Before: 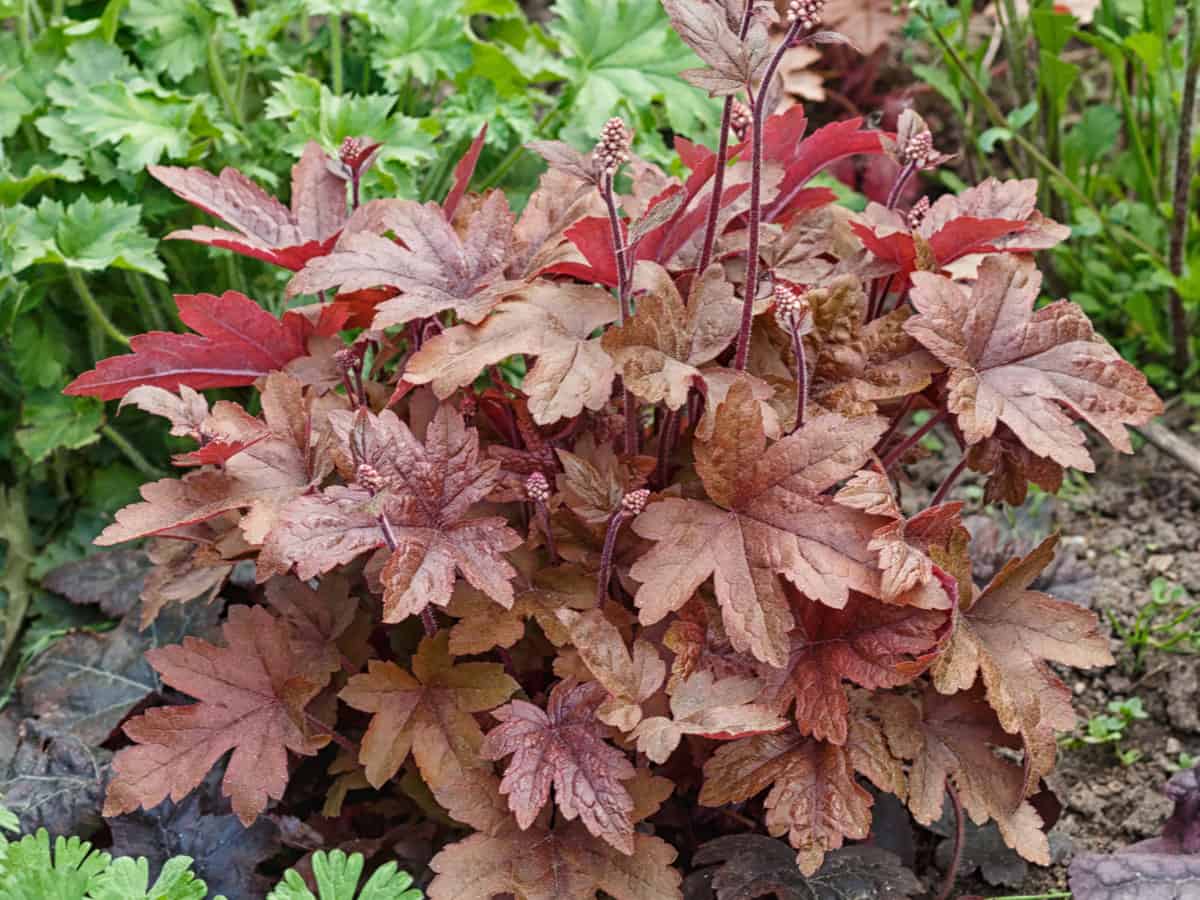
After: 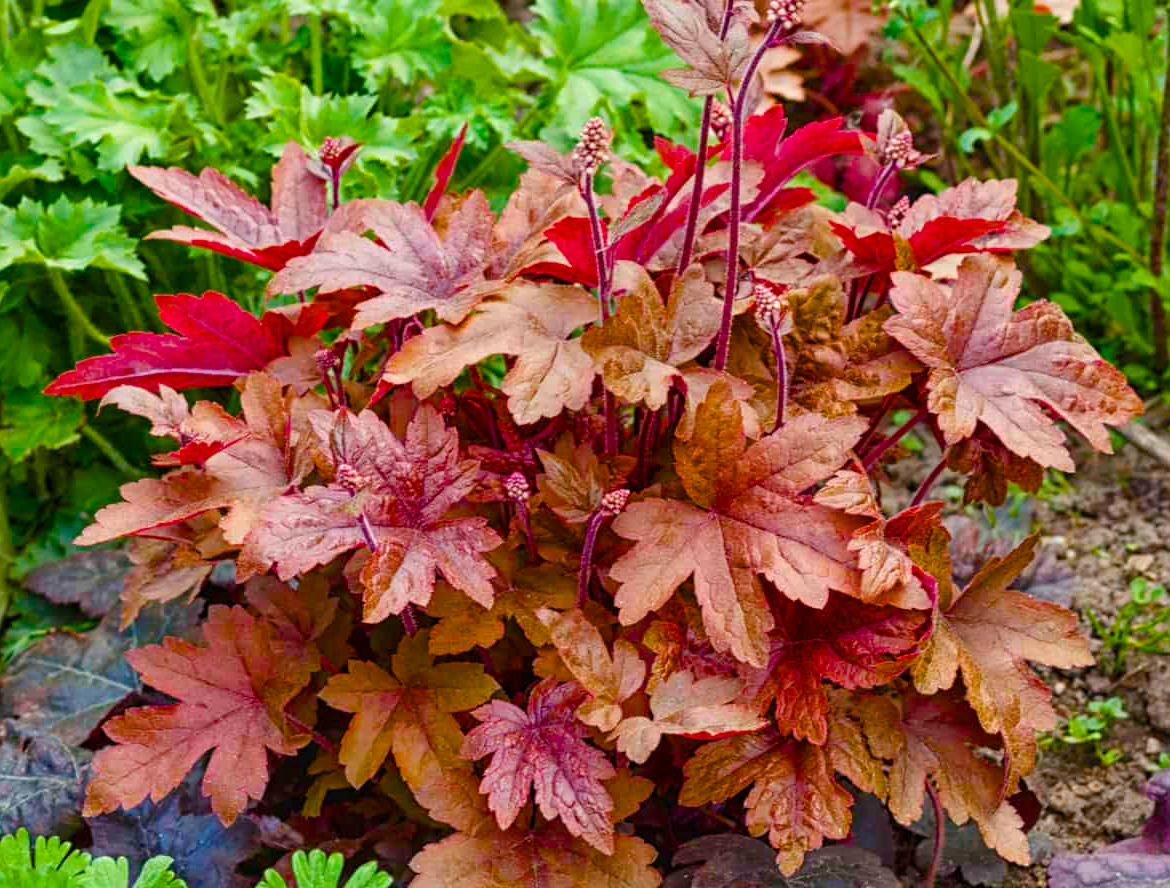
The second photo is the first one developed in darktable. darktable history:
color balance rgb: linear chroma grading › global chroma 22.979%, perceptual saturation grading › global saturation 45.161%, perceptual saturation grading › highlights -25.361%, perceptual saturation grading › shadows 49.467%, global vibrance 25.404%
crop and rotate: left 1.742%, right 0.73%, bottom 1.299%
